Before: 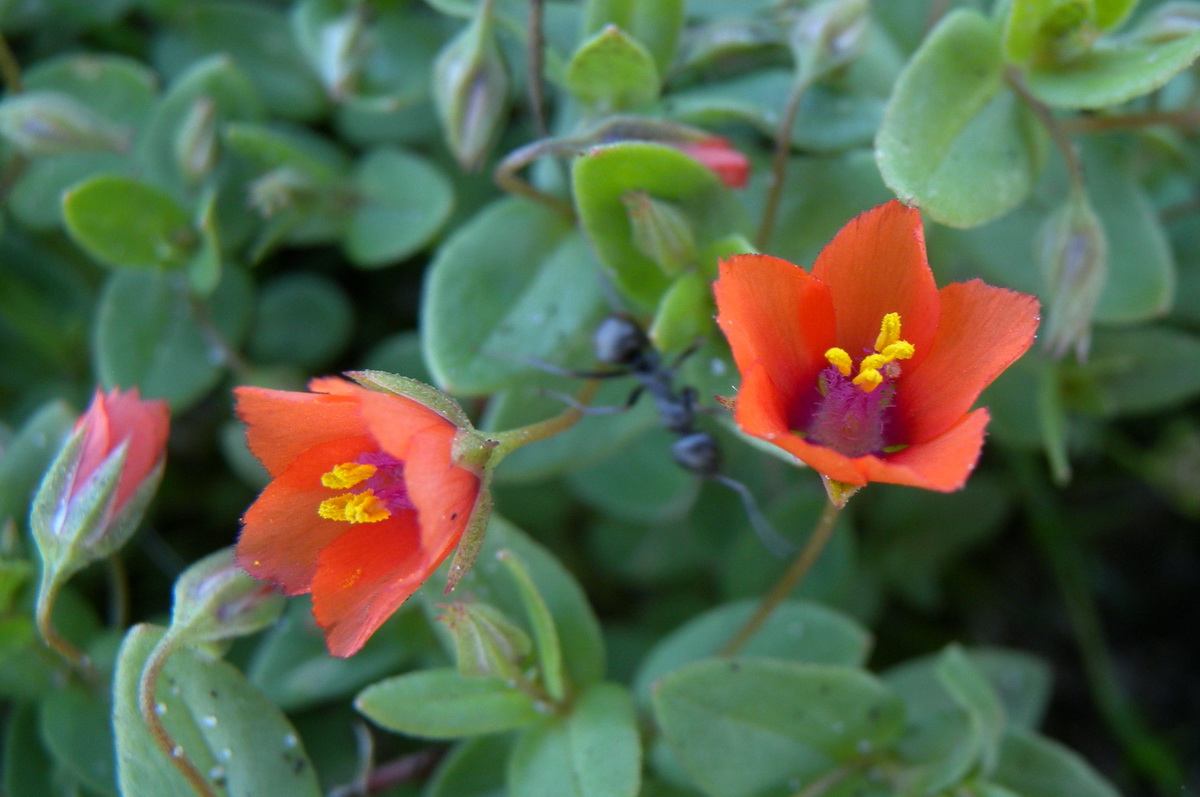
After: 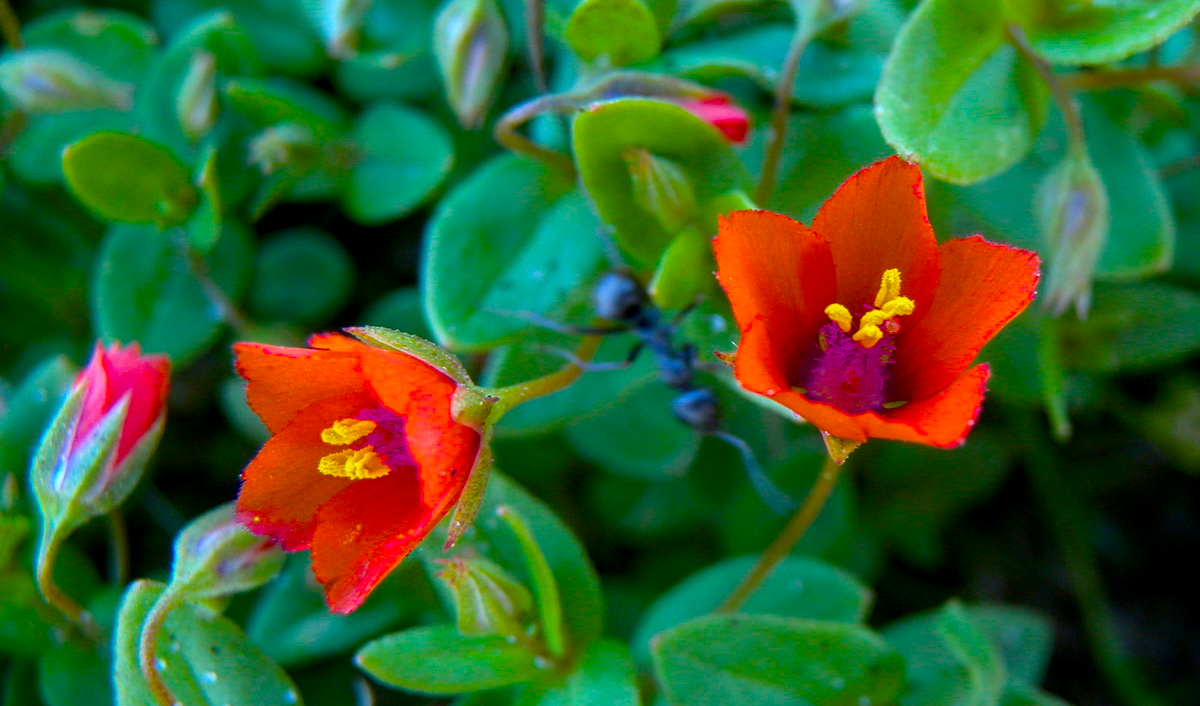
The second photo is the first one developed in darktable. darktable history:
local contrast: on, module defaults
exposure: exposure -0.004 EV, compensate highlight preservation false
crop and rotate: top 5.581%, bottom 5.736%
sharpen: amount 0.203
color balance rgb: perceptual saturation grading › global saturation 99.328%, global vibrance 20%
